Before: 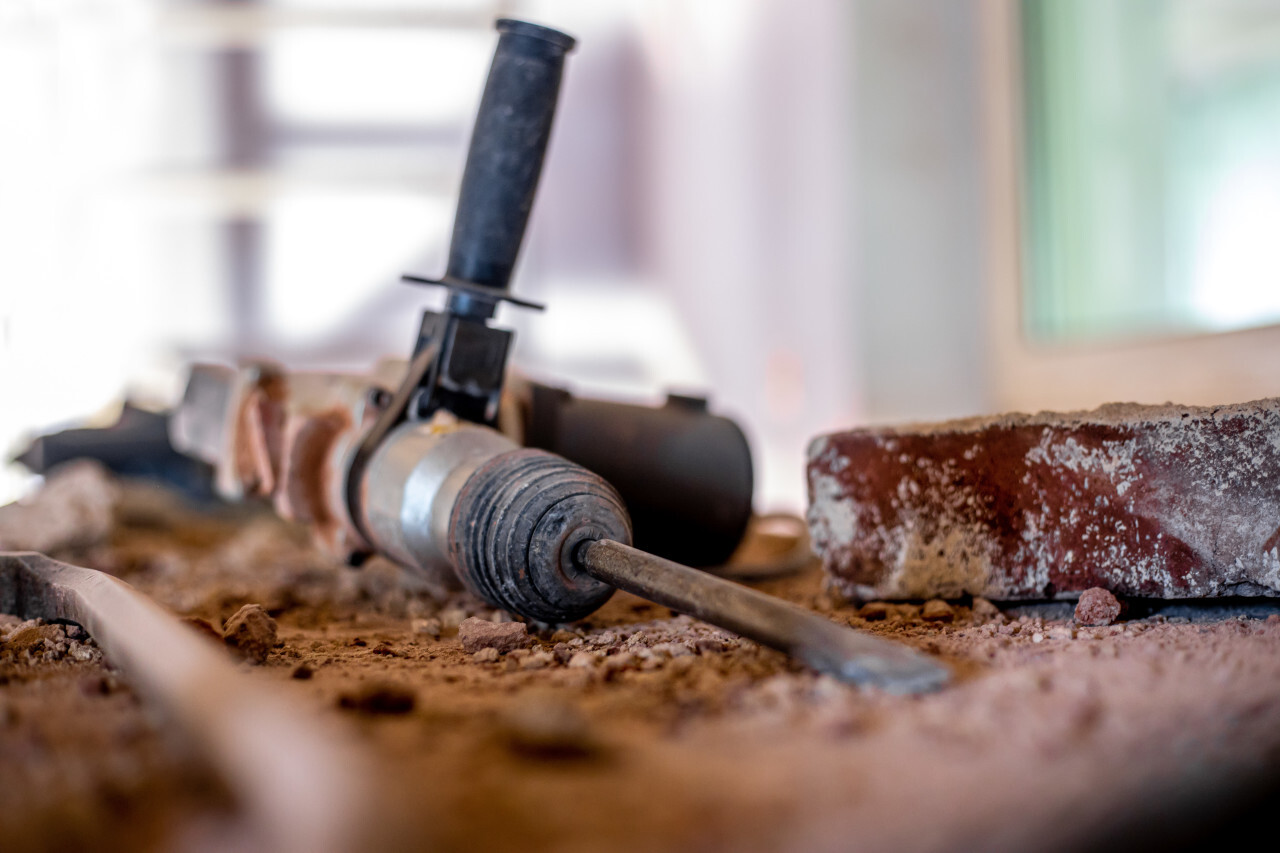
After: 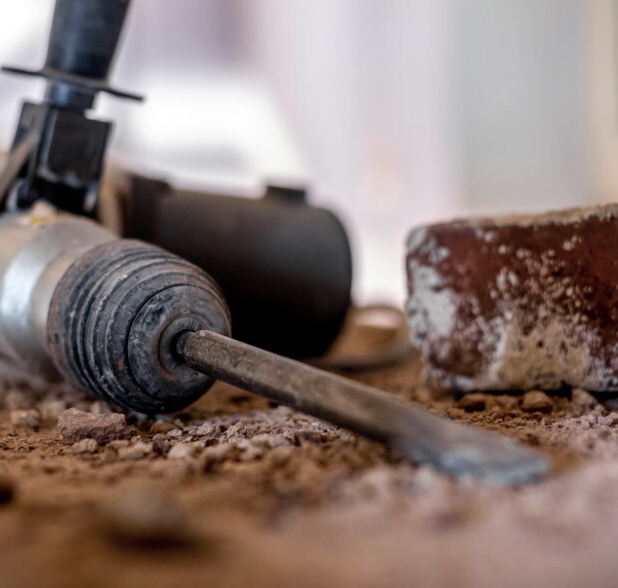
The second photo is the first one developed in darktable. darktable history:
crop: left 31.391%, top 24.607%, right 20.318%, bottom 6.457%
contrast brightness saturation: contrast 0.065, brightness -0.006, saturation -0.243
